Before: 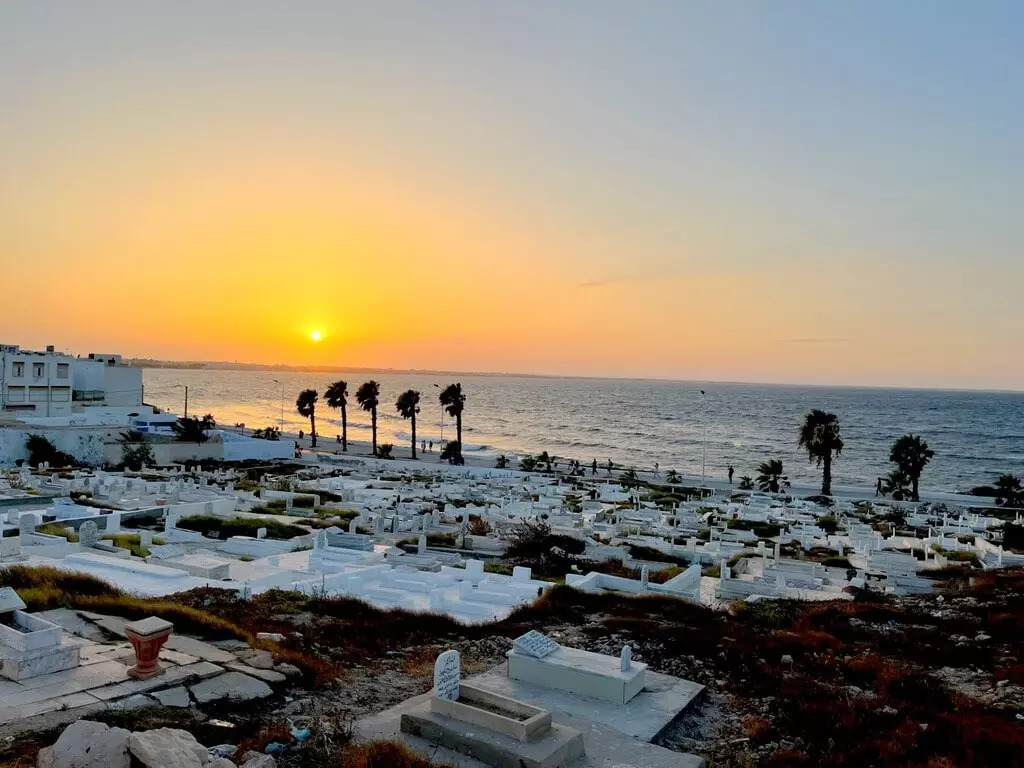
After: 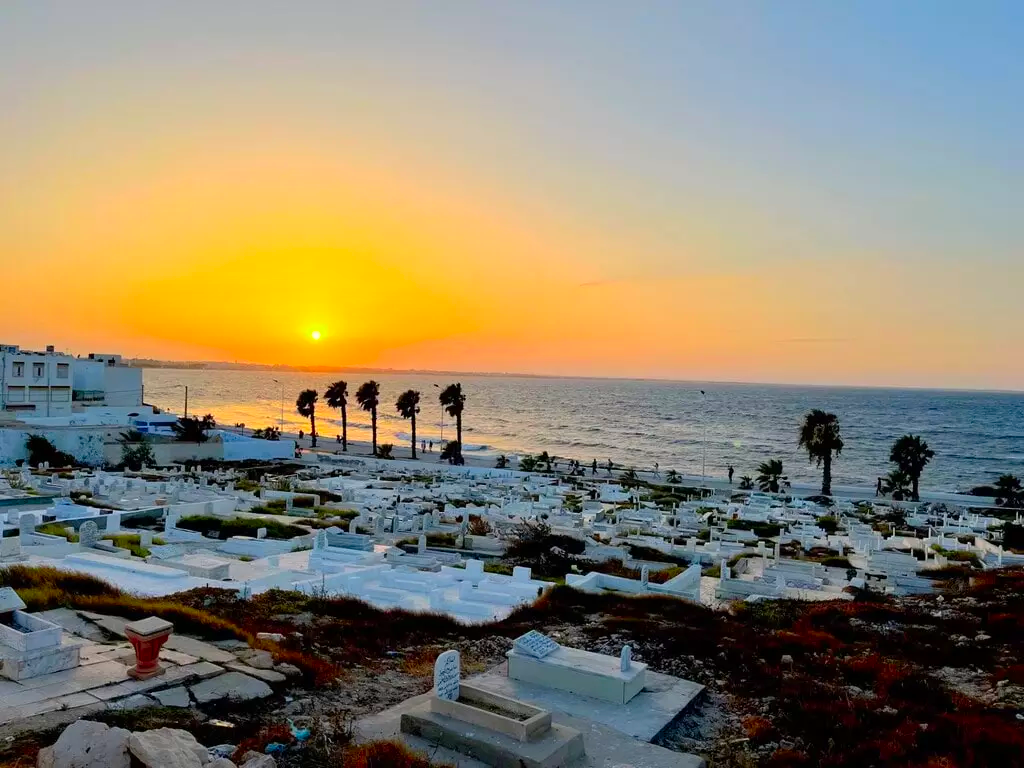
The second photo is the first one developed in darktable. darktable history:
color balance rgb: linear chroma grading › shadows -7.337%, linear chroma grading › highlights -7.718%, linear chroma grading › global chroma -10.205%, linear chroma grading › mid-tones -8.365%, perceptual saturation grading › global saturation 0.631%
color correction: highlights b* 0.011, saturation 1.85
